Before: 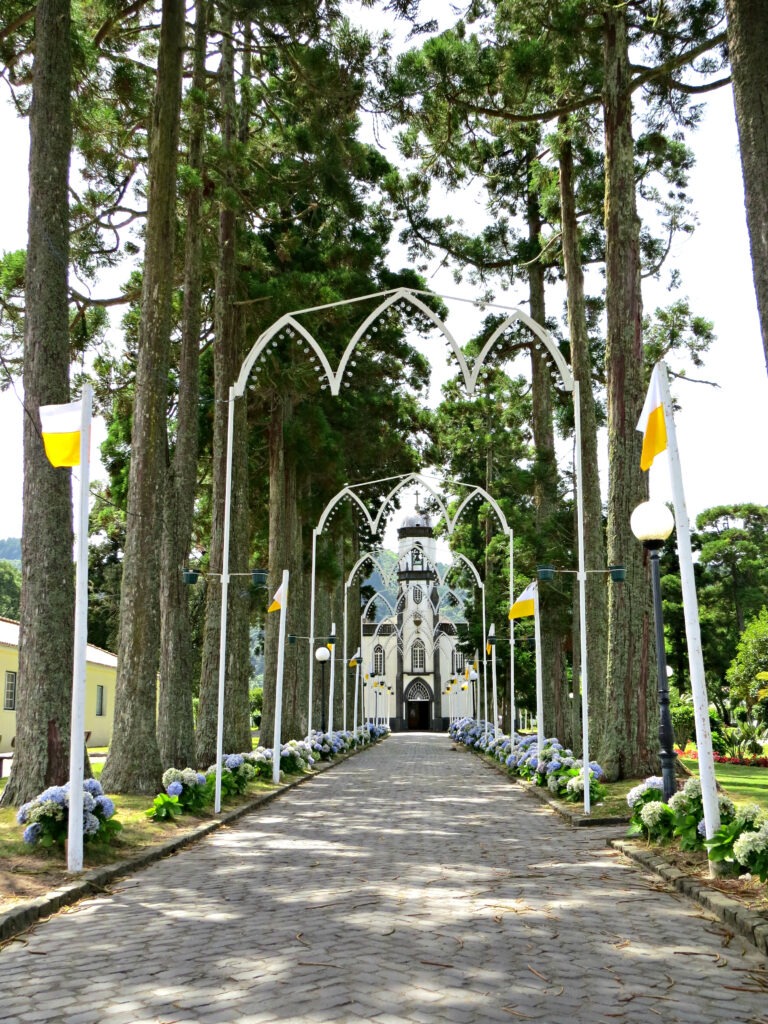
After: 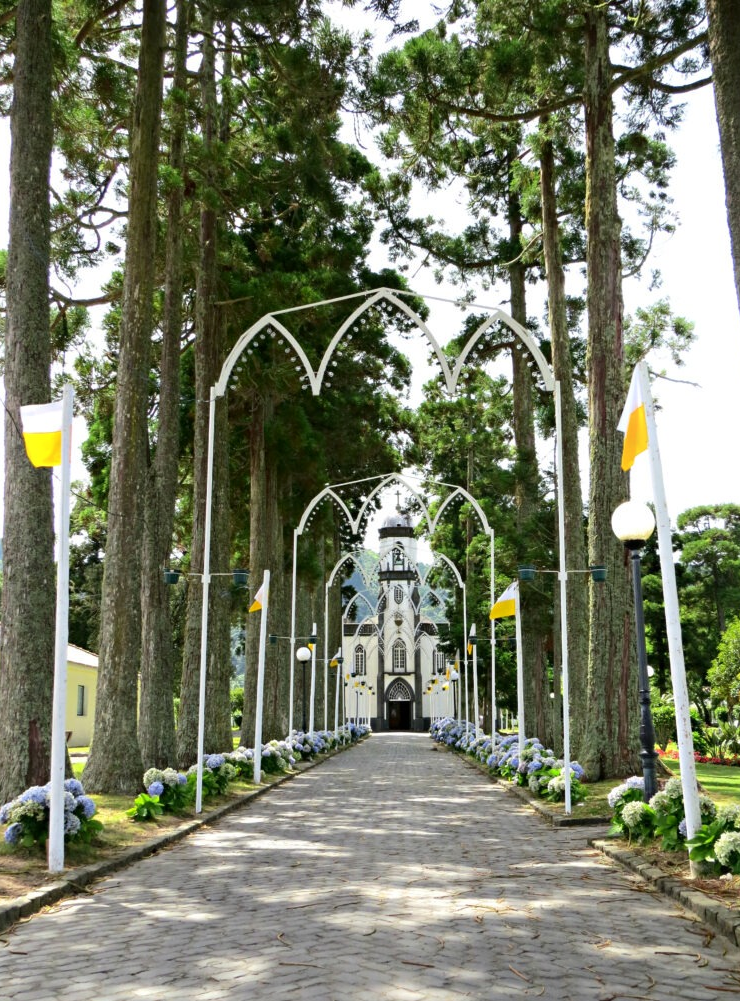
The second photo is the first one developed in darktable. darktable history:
crop and rotate: left 2.536%, right 1.107%, bottom 2.246%
shadows and highlights: shadows -54.3, highlights 86.09, soften with gaussian
